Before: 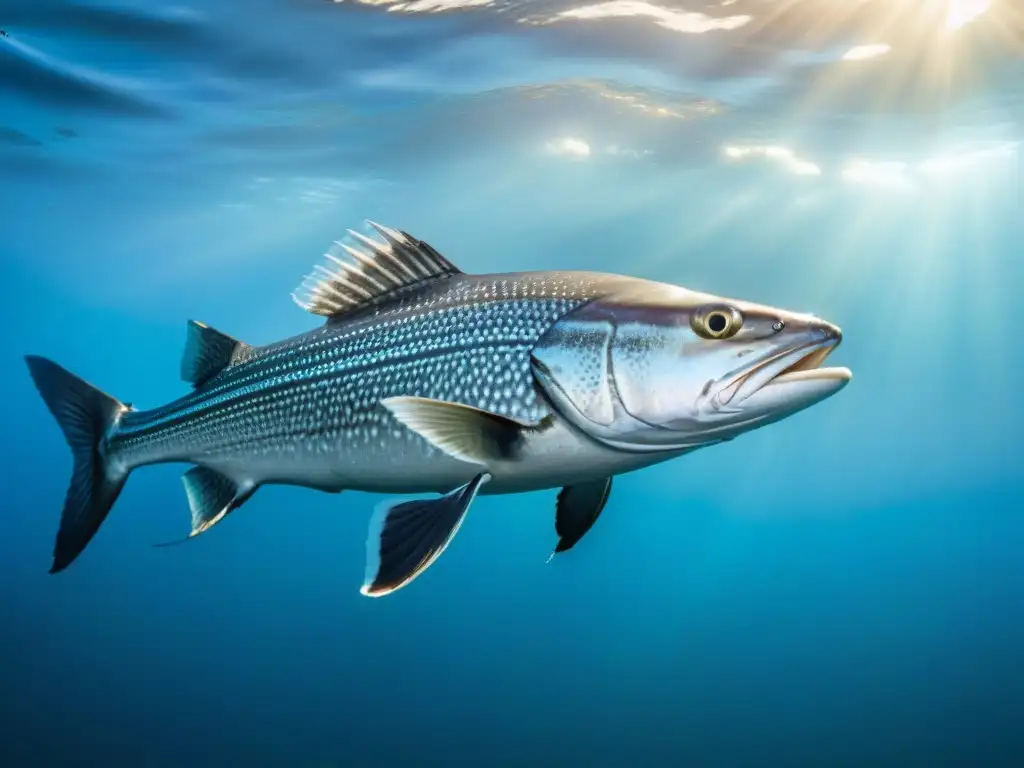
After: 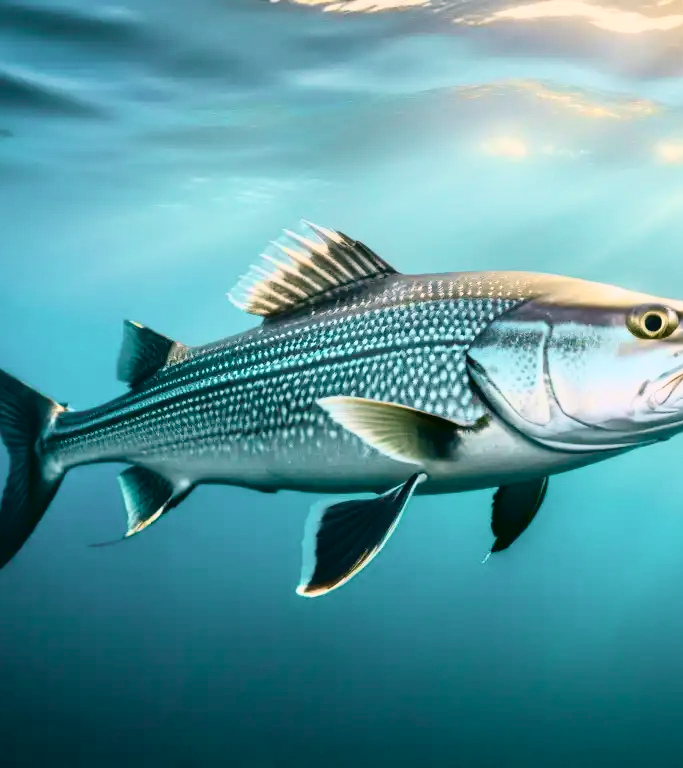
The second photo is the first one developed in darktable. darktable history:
color correction: highlights a* 4.33, highlights b* 4.99, shadows a* -7.7, shadows b* 4.67
crop and rotate: left 6.32%, right 26.977%
tone curve: curves: ch0 [(0, 0.023) (0.113, 0.084) (0.285, 0.301) (0.673, 0.796) (0.845, 0.932) (0.994, 0.971)]; ch1 [(0, 0) (0.456, 0.437) (0.498, 0.5) (0.57, 0.559) (0.631, 0.639) (1, 1)]; ch2 [(0, 0) (0.417, 0.44) (0.46, 0.453) (0.502, 0.507) (0.55, 0.57) (0.67, 0.712) (1, 1)], color space Lab, independent channels, preserve colors none
